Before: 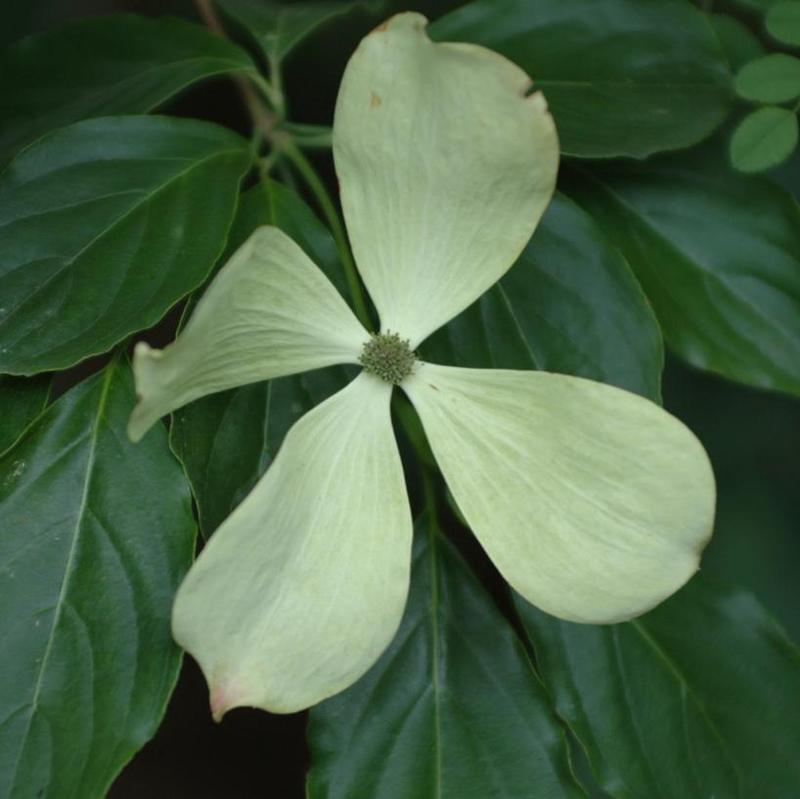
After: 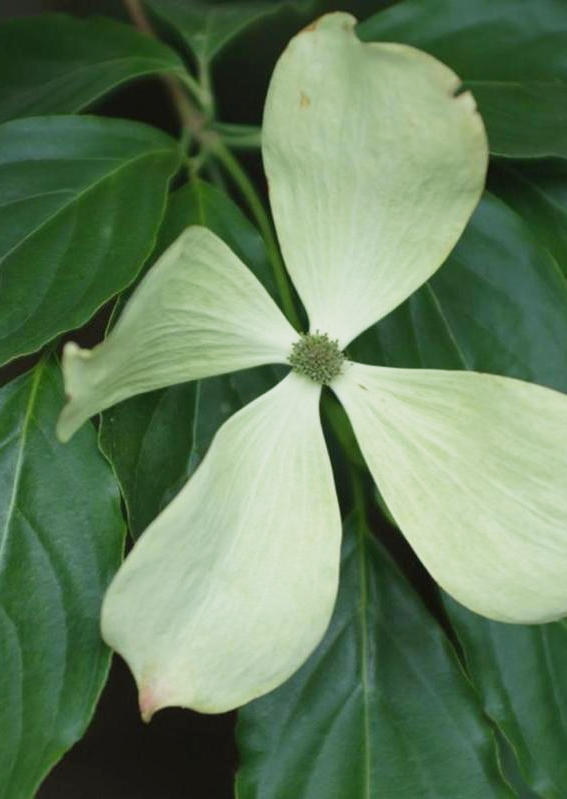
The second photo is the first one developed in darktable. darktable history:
shadows and highlights: shadows 25.67, highlights -24.37
crop and rotate: left 8.975%, right 20.134%
base curve: curves: ch0 [(0, 0) (0.088, 0.125) (0.176, 0.251) (0.354, 0.501) (0.613, 0.749) (1, 0.877)], preserve colors none
